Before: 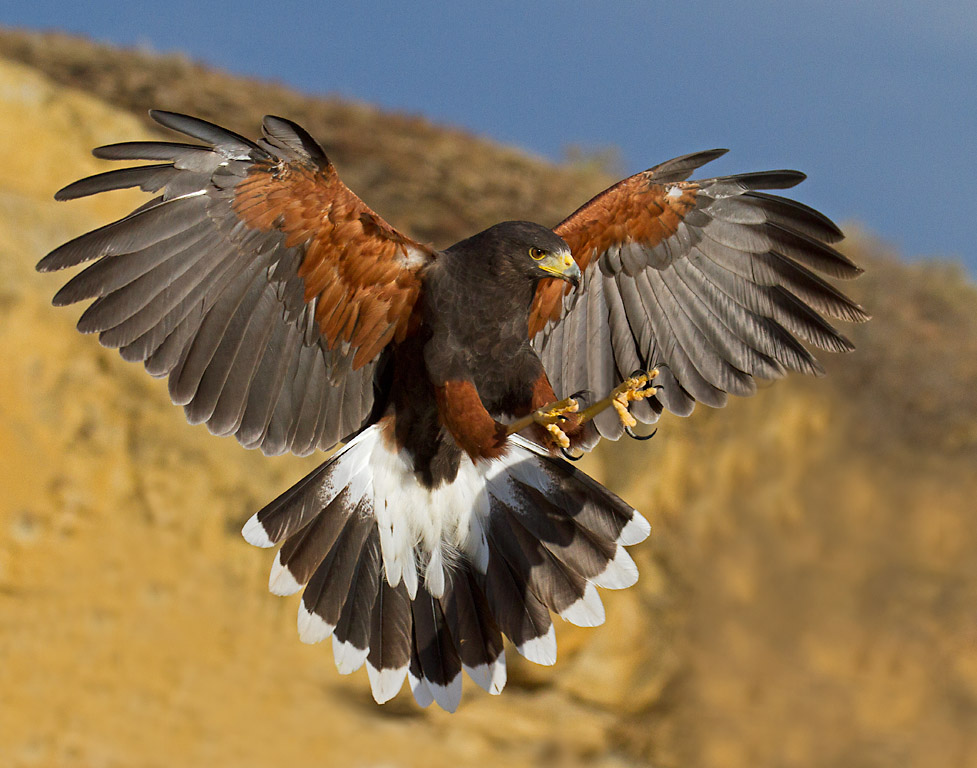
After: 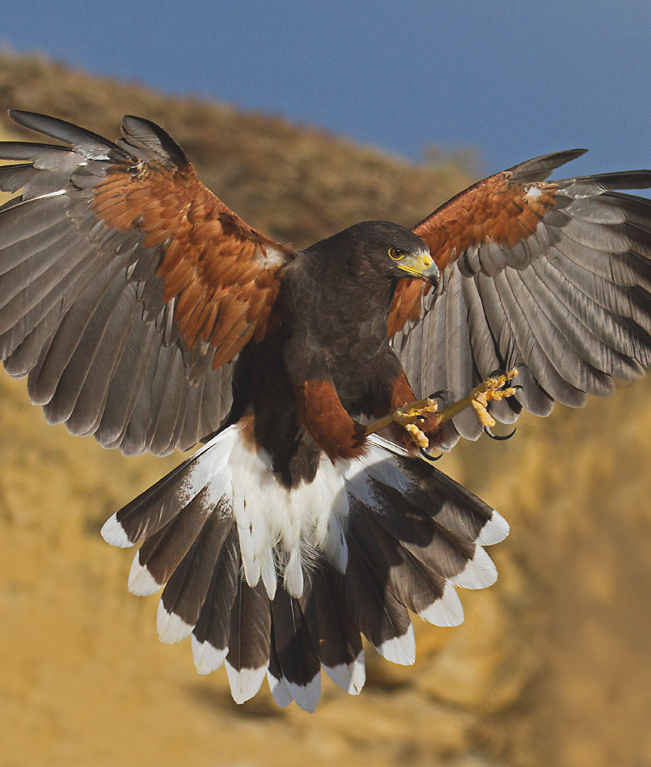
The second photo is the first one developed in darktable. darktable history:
crop and rotate: left 14.436%, right 18.898%
exposure: black level correction -0.014, exposure -0.193 EV, compensate highlight preservation false
